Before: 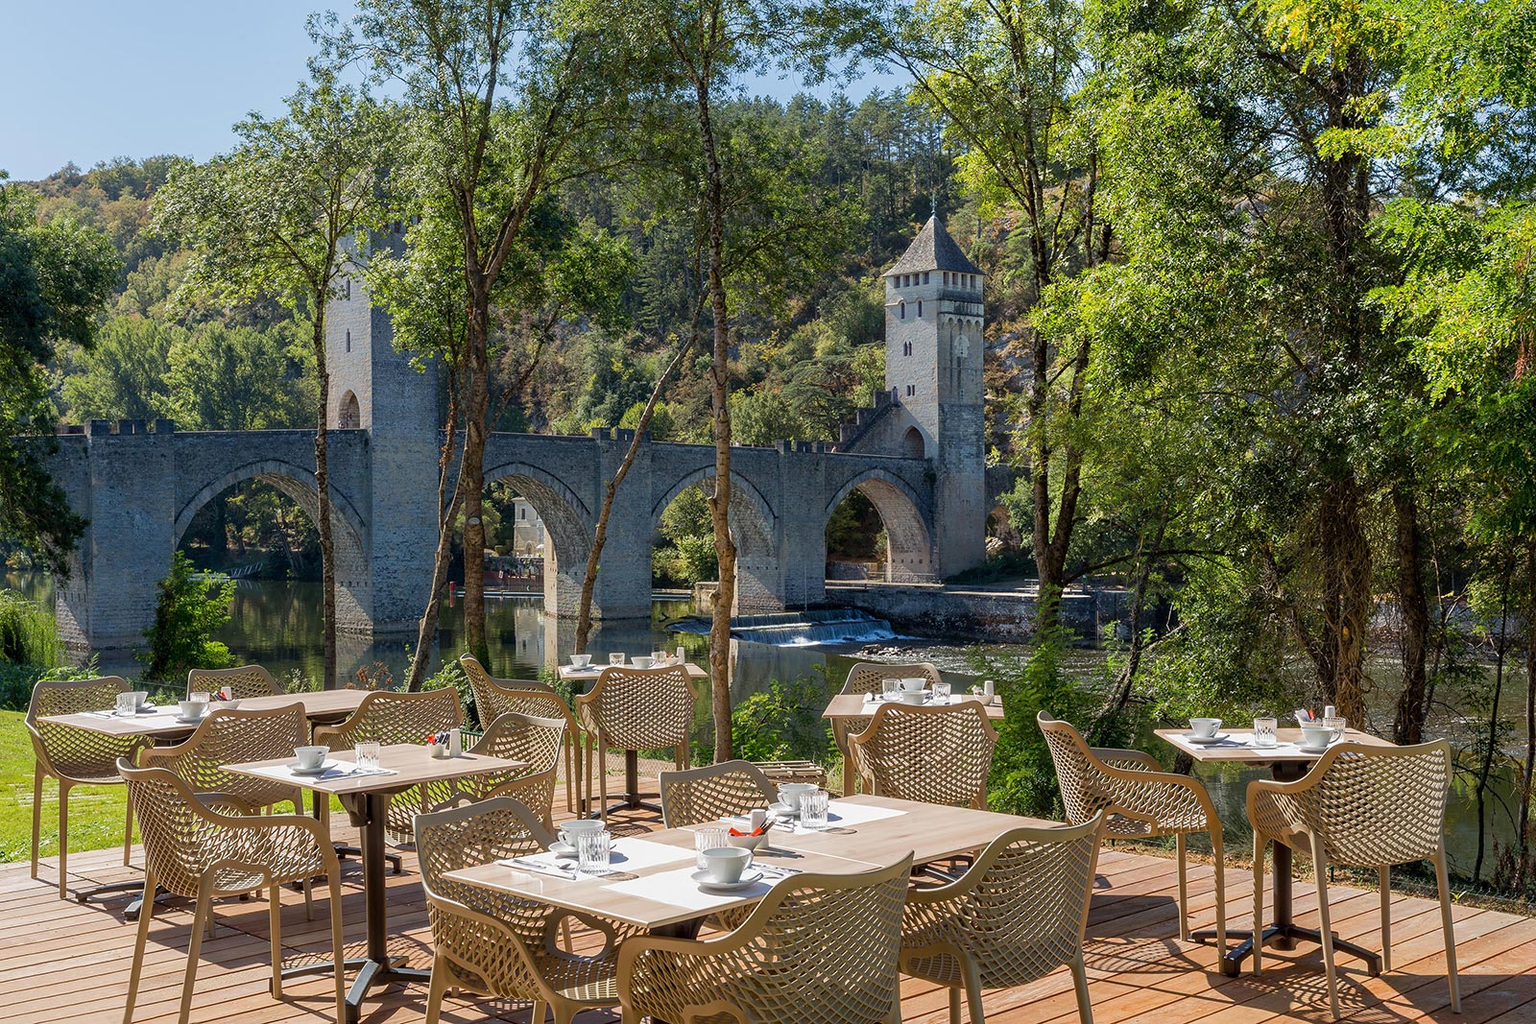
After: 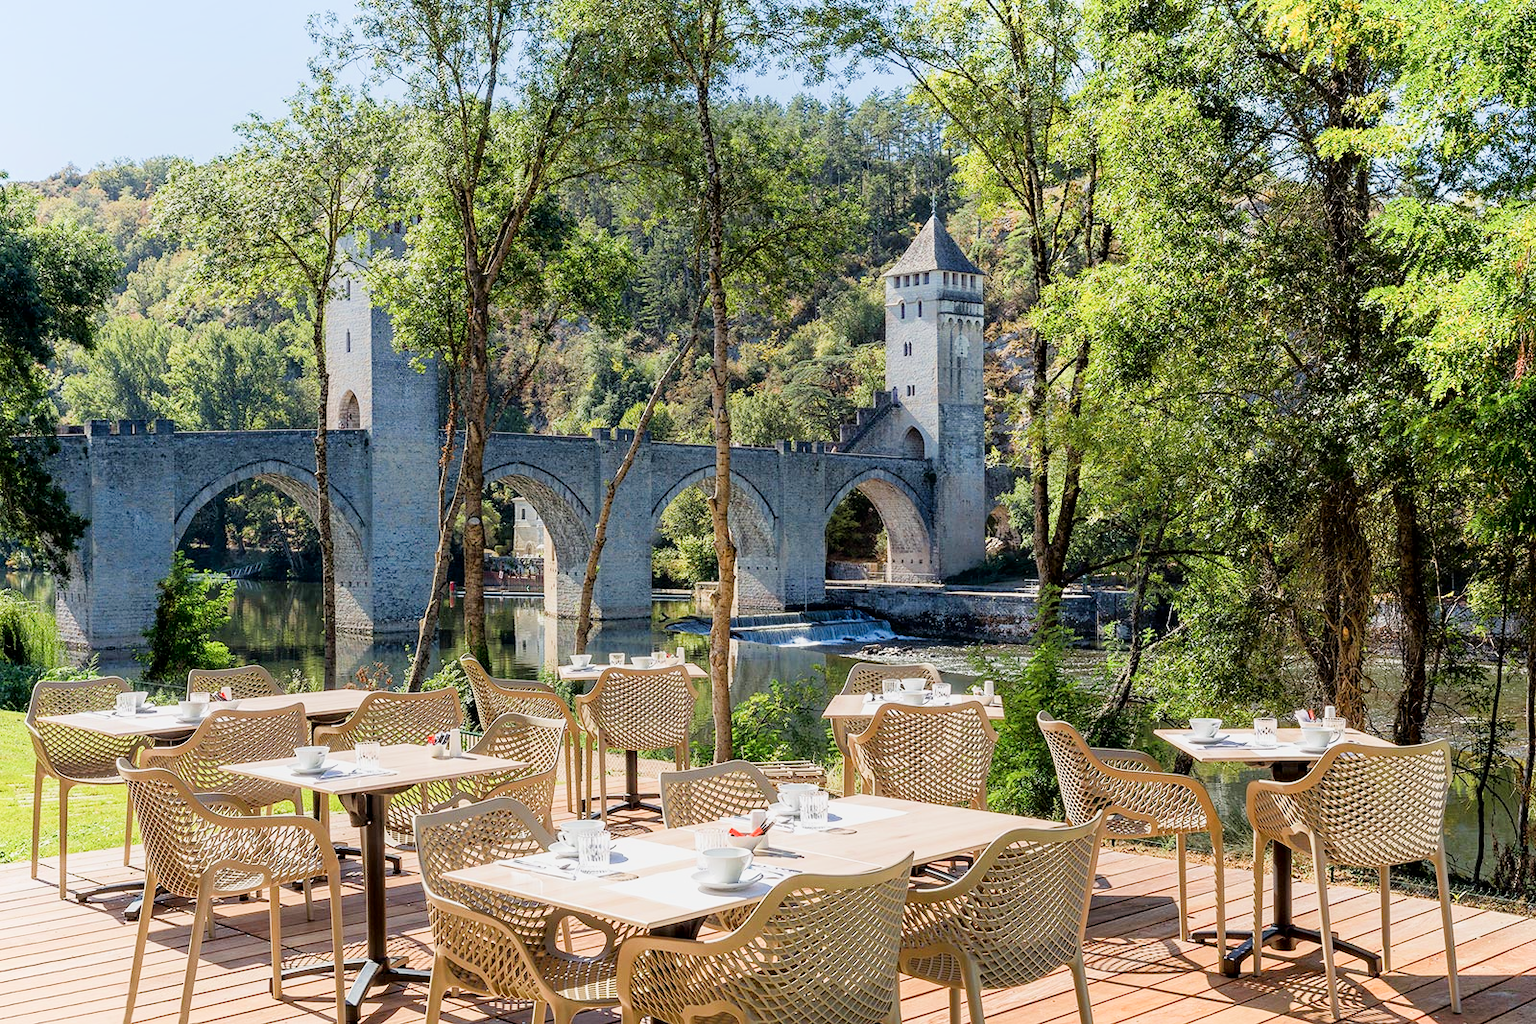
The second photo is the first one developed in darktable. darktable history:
filmic rgb: black relative exposure -7.32 EV, white relative exposure 5.09 EV, hardness 3.2
exposure: black level correction 0, exposure 1.198 EV, compensate exposure bias true, compensate highlight preservation false
shadows and highlights: shadows -62.32, white point adjustment -5.22, highlights 61.59
